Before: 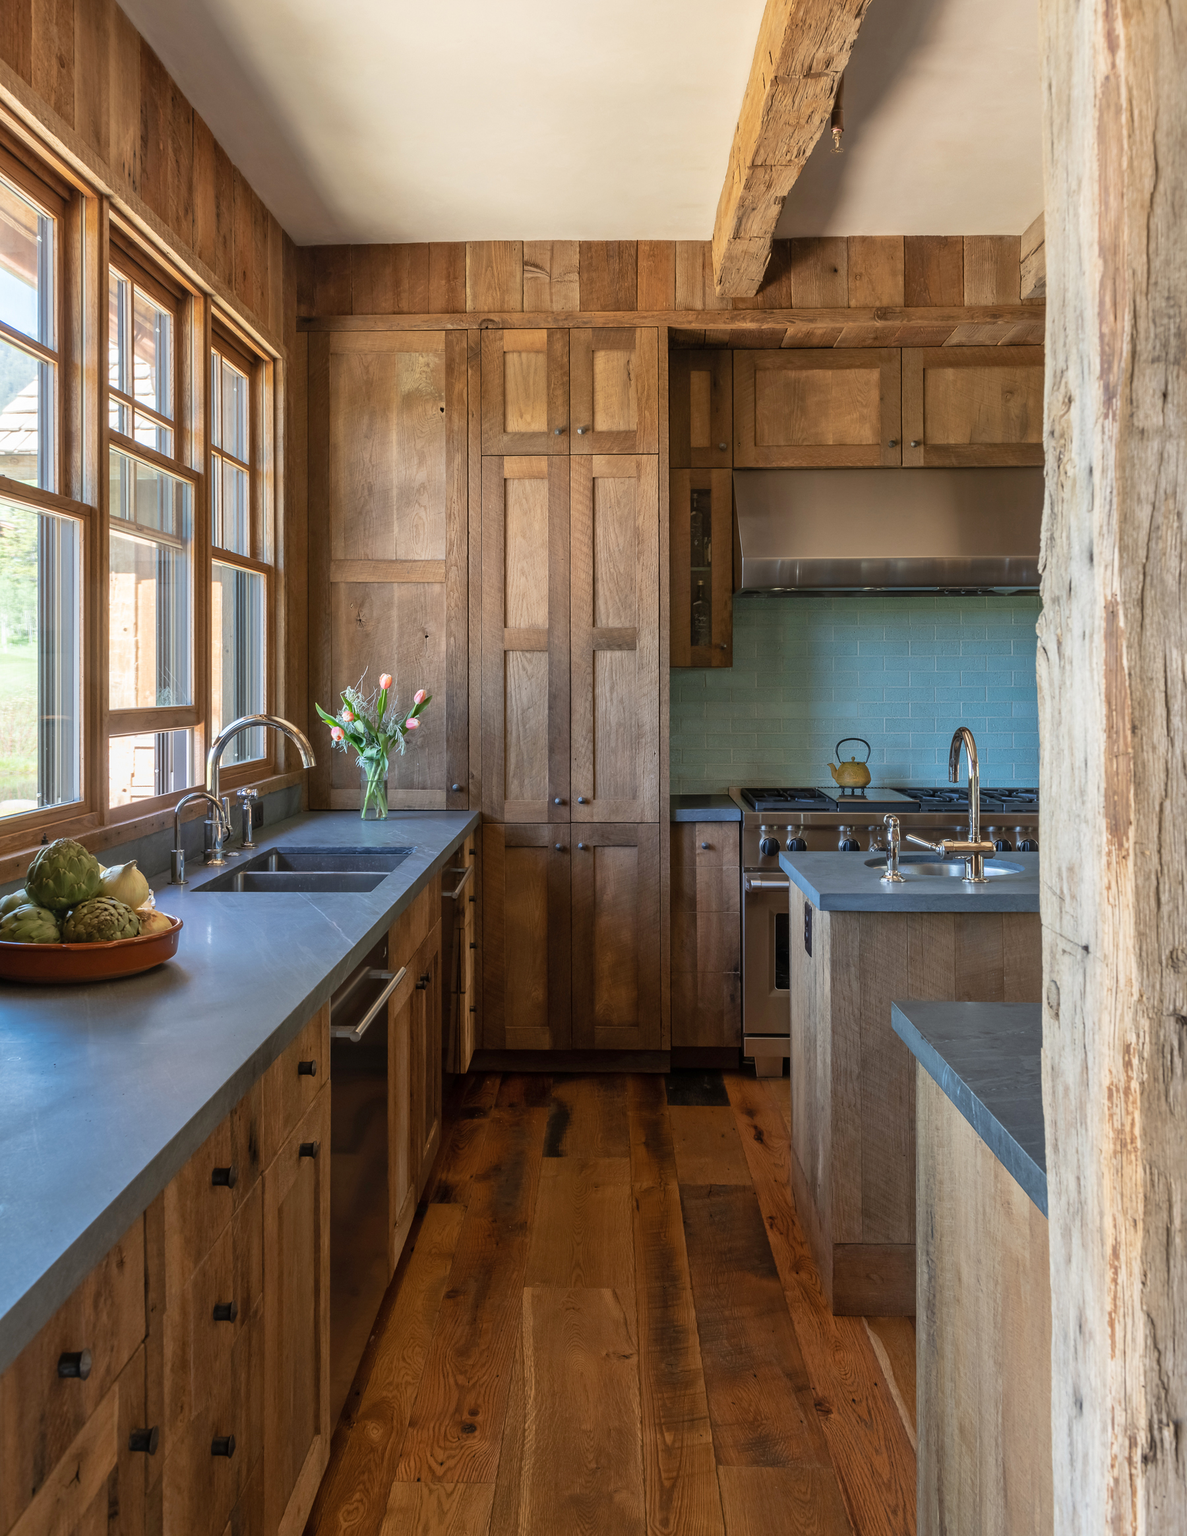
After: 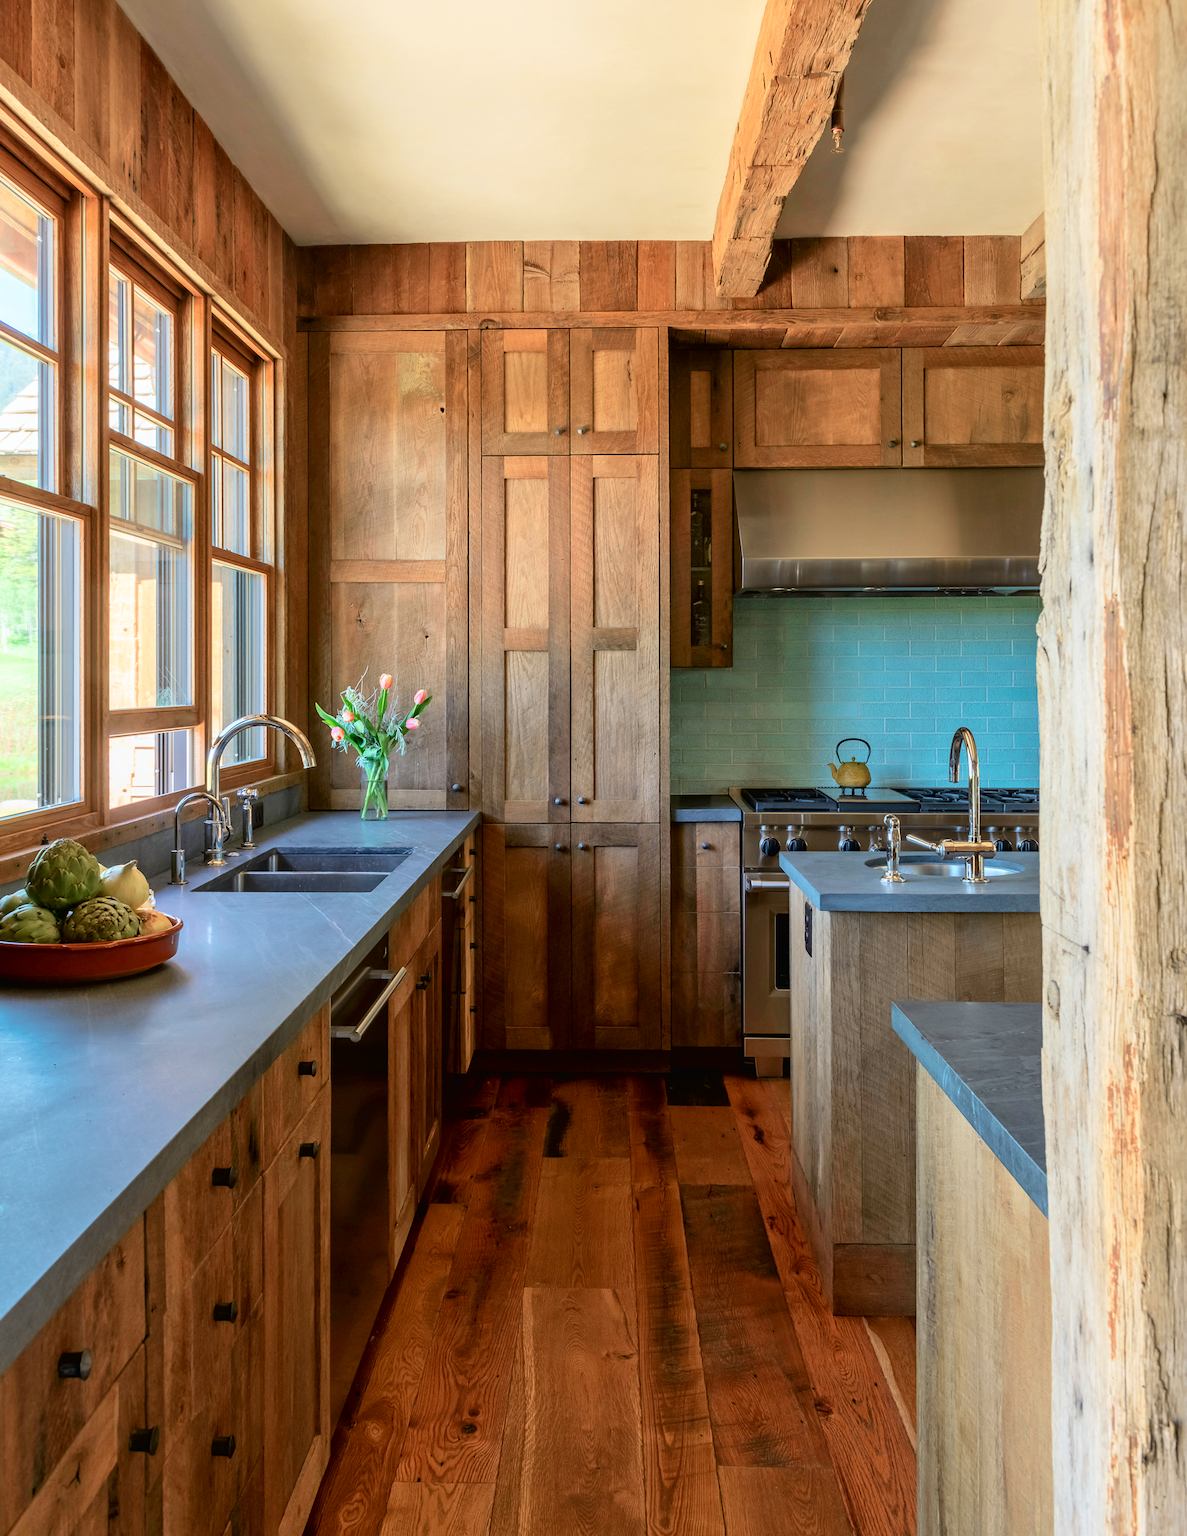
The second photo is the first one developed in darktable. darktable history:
tone curve: curves: ch0 [(0, 0.013) (0.054, 0.018) (0.205, 0.197) (0.289, 0.309) (0.382, 0.437) (0.475, 0.552) (0.666, 0.743) (0.791, 0.85) (1, 0.998)]; ch1 [(0, 0) (0.394, 0.338) (0.449, 0.404) (0.499, 0.498) (0.526, 0.528) (0.543, 0.564) (0.589, 0.633) (0.66, 0.687) (0.783, 0.804) (1, 1)]; ch2 [(0, 0) (0.304, 0.31) (0.403, 0.399) (0.441, 0.421) (0.474, 0.466) (0.498, 0.496) (0.524, 0.538) (0.555, 0.584) (0.633, 0.665) (0.7, 0.711) (1, 1)], color space Lab, independent channels, preserve colors none
